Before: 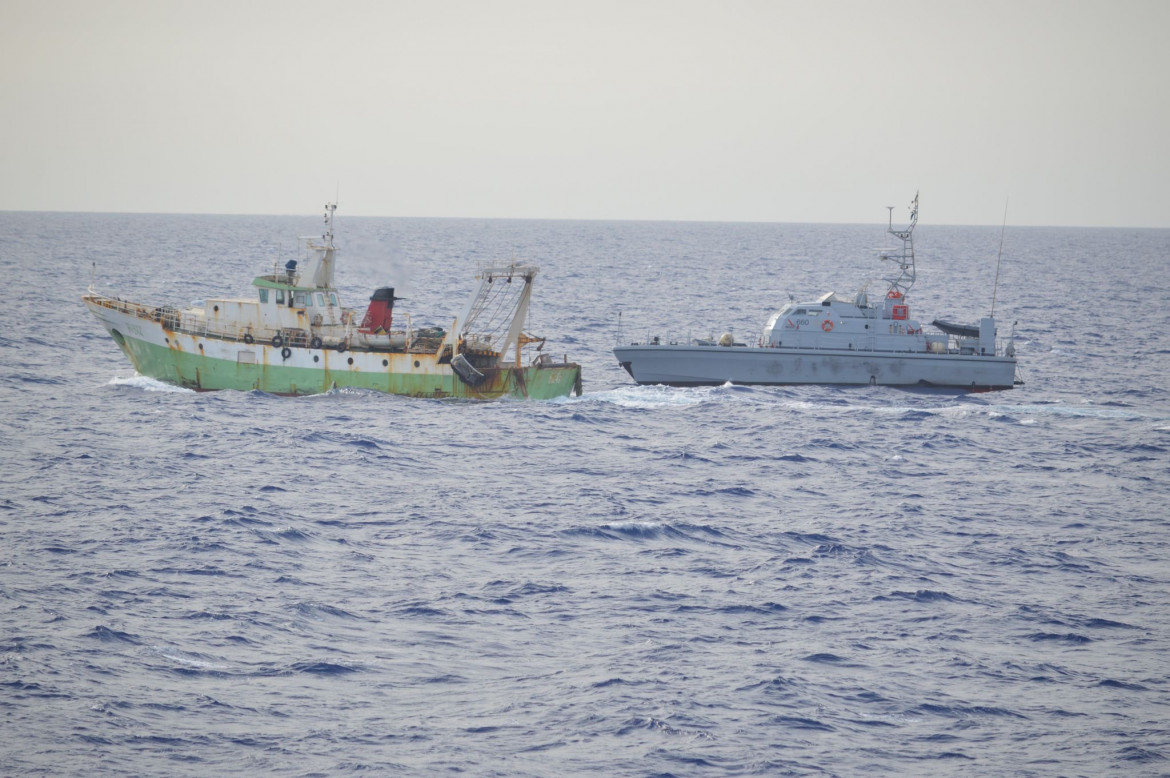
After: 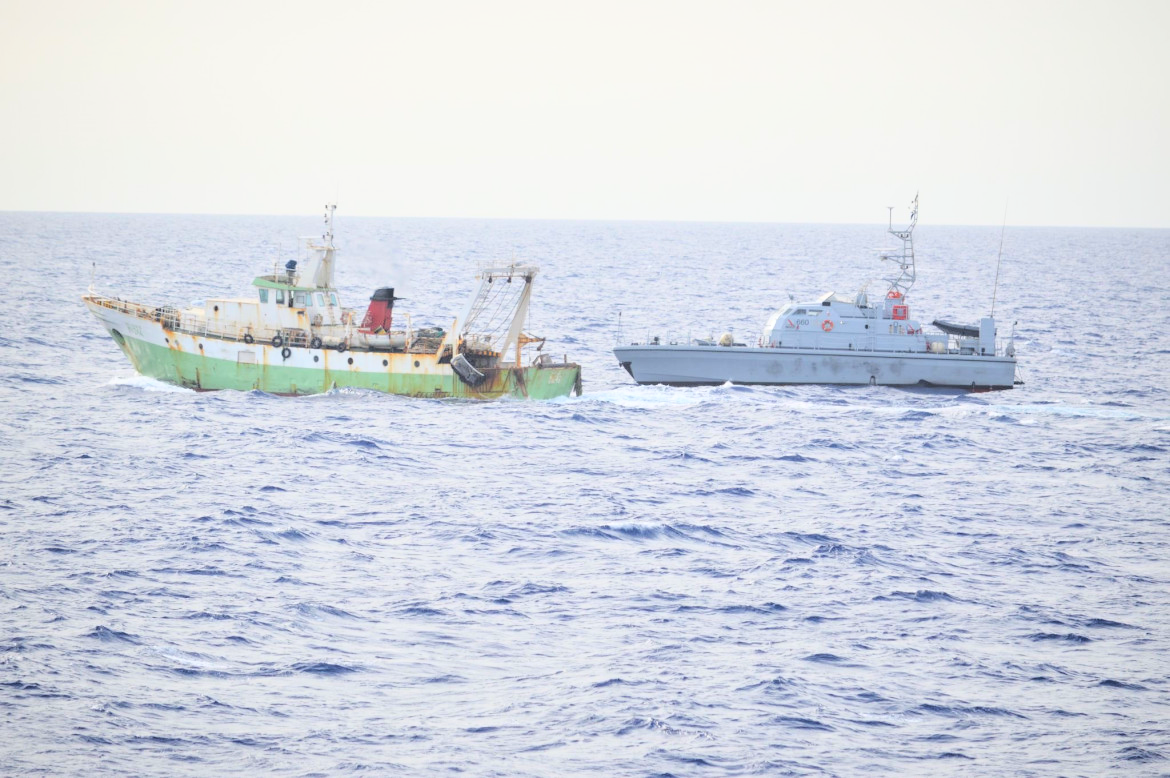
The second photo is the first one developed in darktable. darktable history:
base curve: curves: ch0 [(0, 0) (0.032, 0.037) (0.105, 0.228) (0.435, 0.76) (0.856, 0.983) (1, 1)]
